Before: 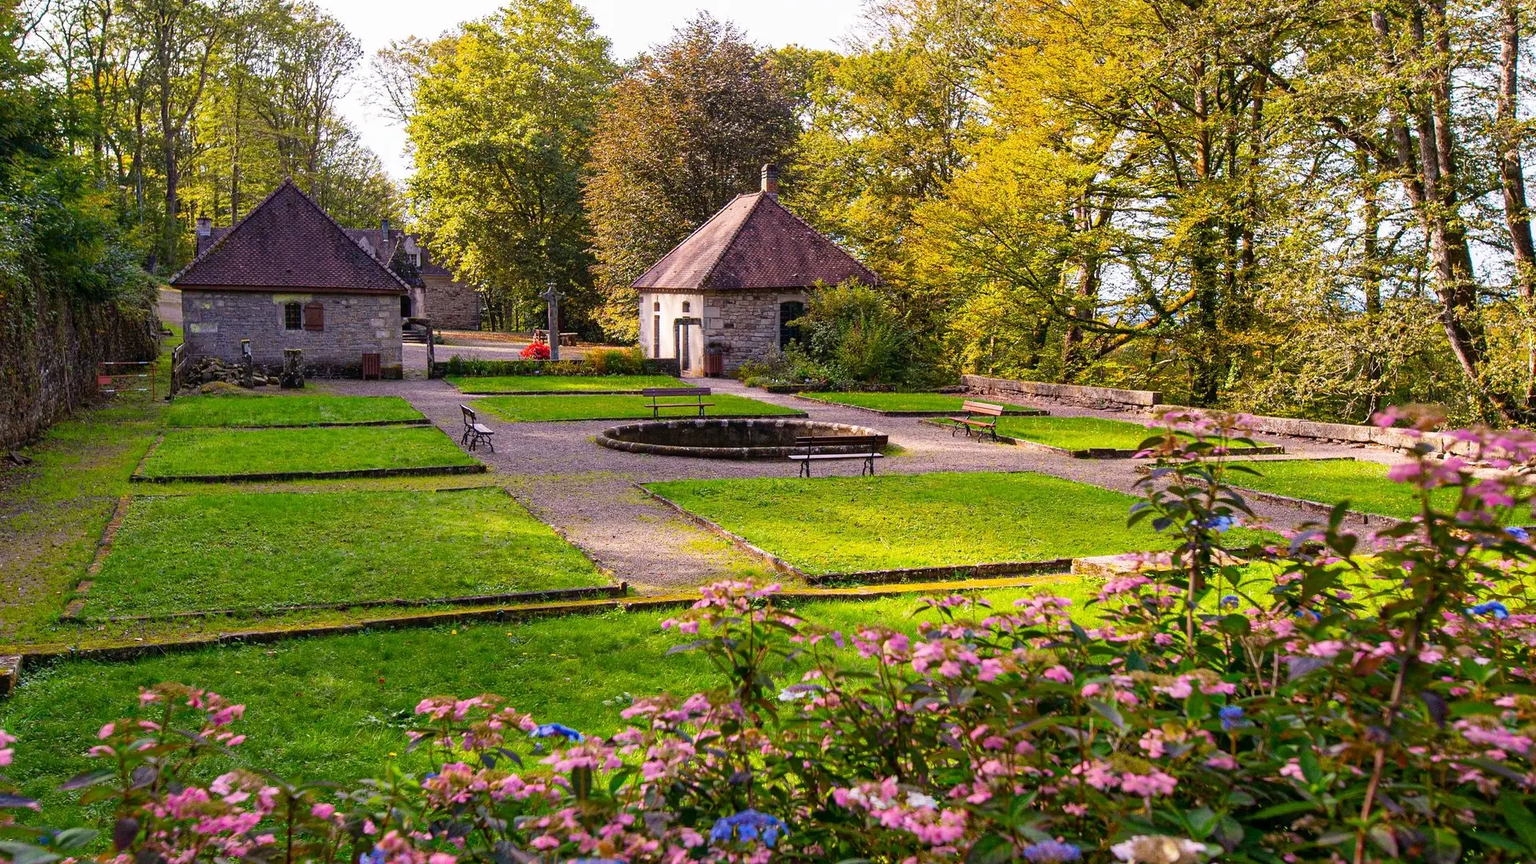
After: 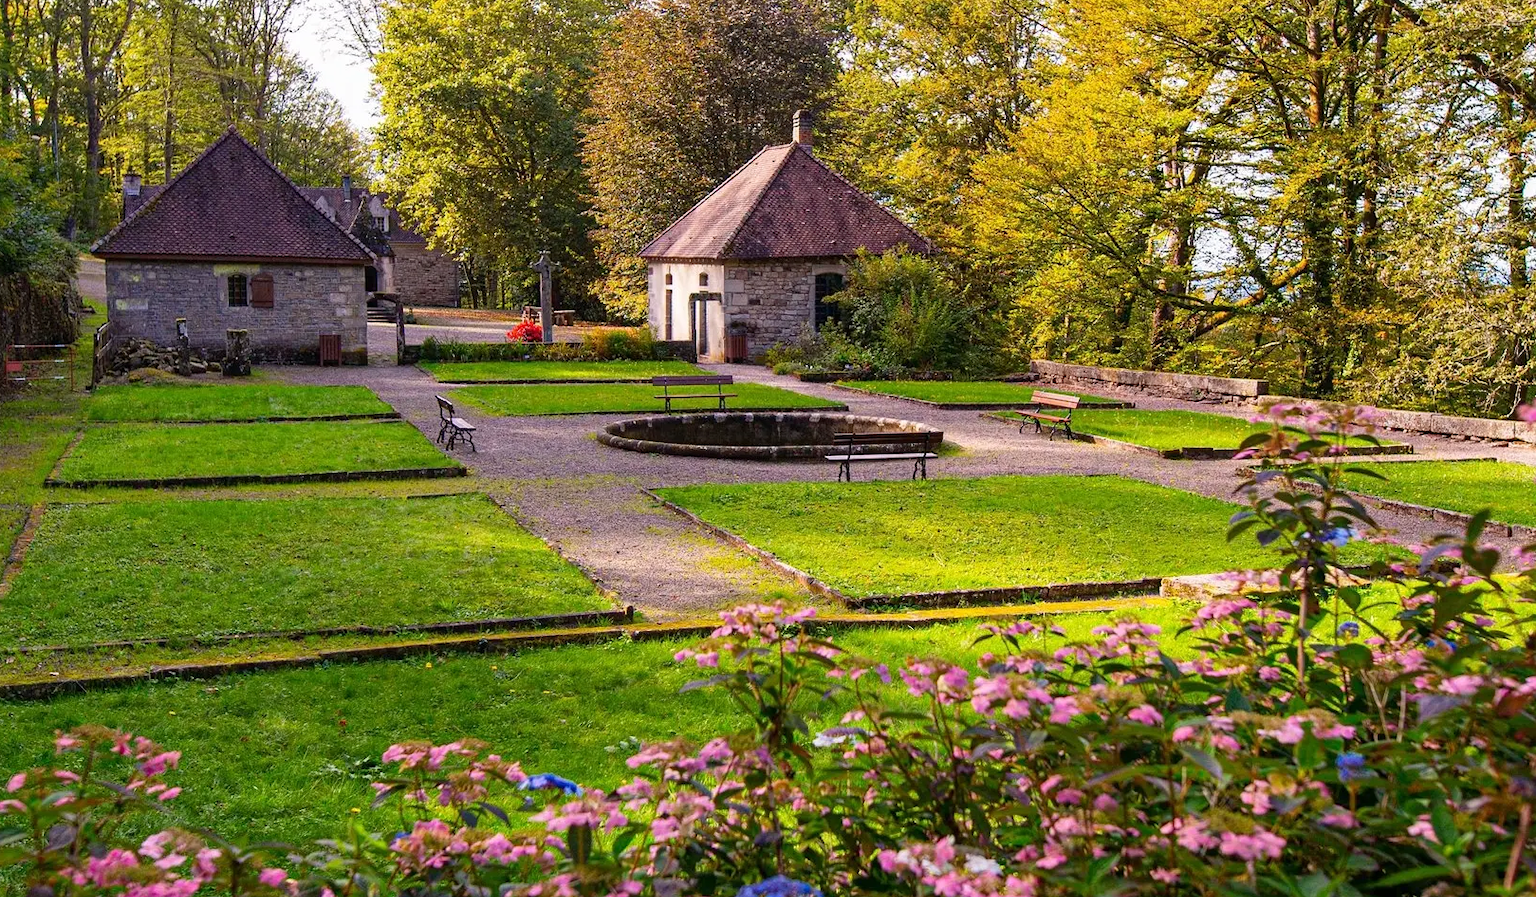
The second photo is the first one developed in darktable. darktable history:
crop: left 6.086%, top 8.301%, right 9.549%, bottom 4.05%
